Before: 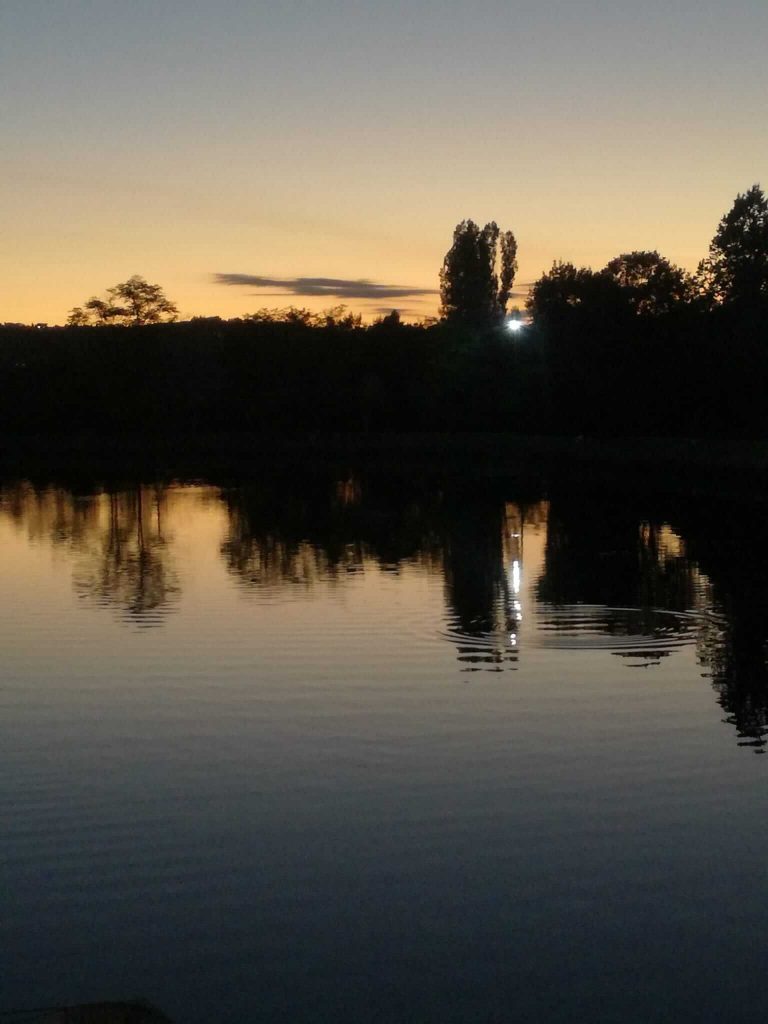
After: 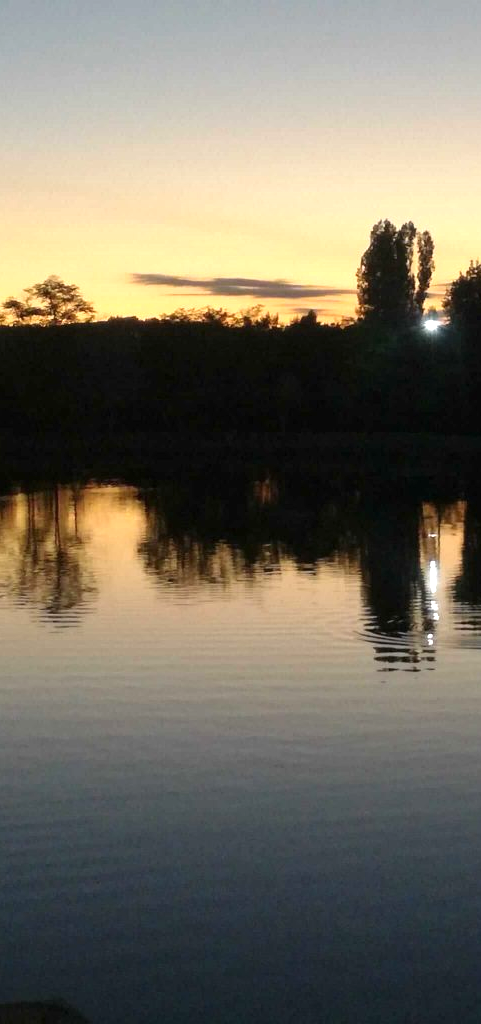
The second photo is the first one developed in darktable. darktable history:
exposure: black level correction 0, exposure 0.697 EV, compensate highlight preservation false
crop: left 10.816%, right 26.522%
